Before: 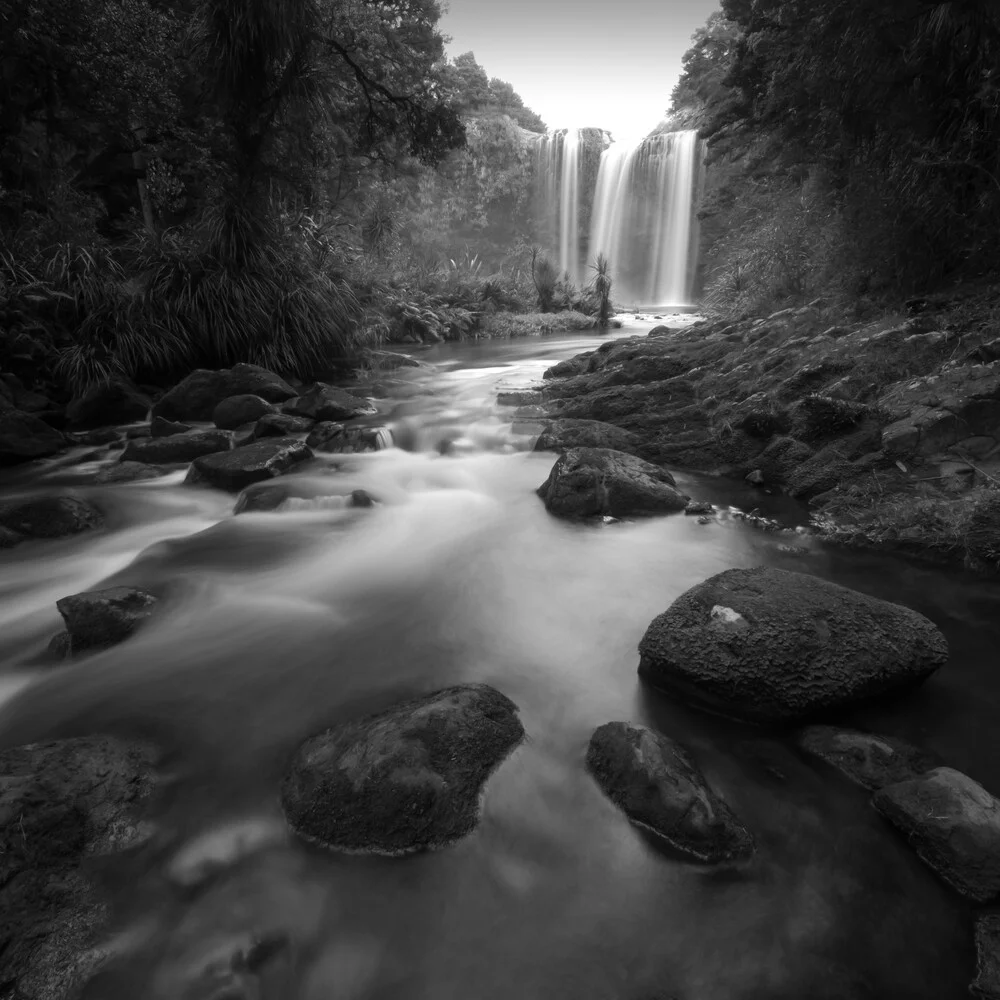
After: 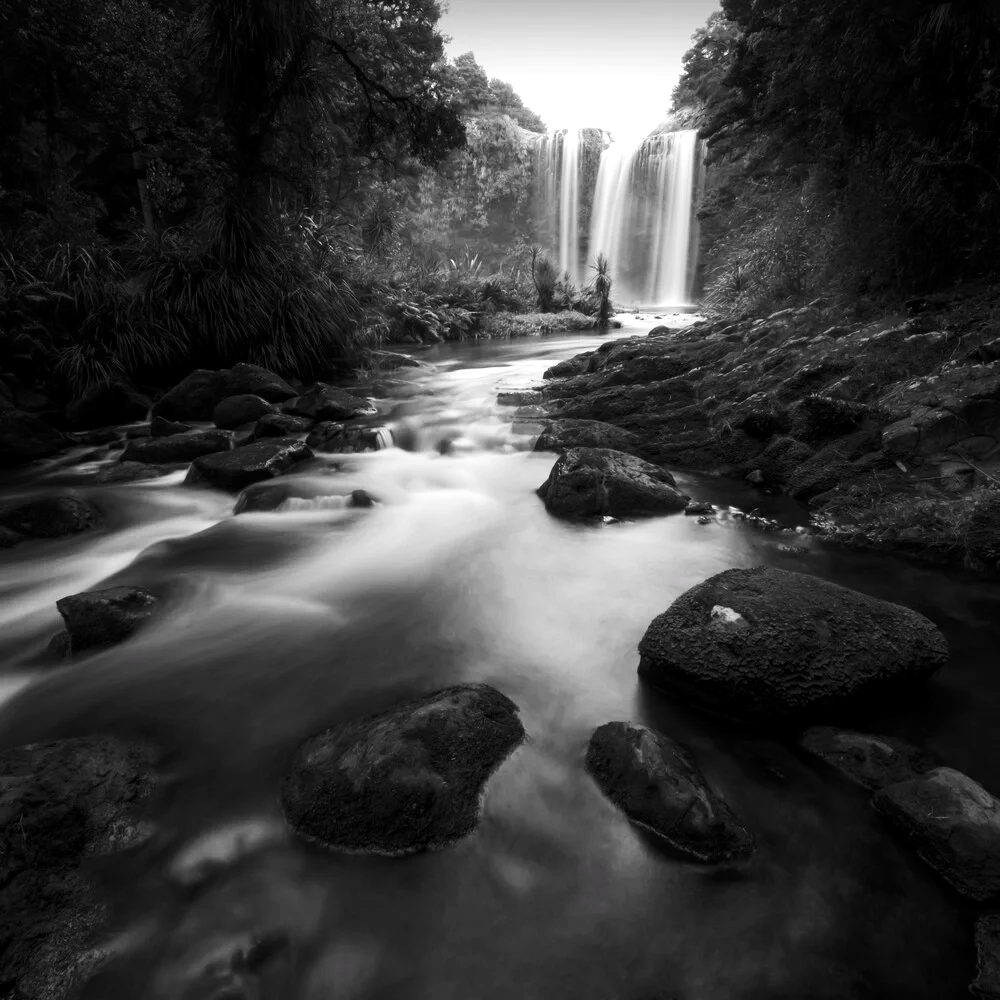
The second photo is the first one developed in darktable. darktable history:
contrast brightness saturation: contrast 0.267, brightness 0.017, saturation 0.873
local contrast: highlights 104%, shadows 101%, detail 119%, midtone range 0.2
